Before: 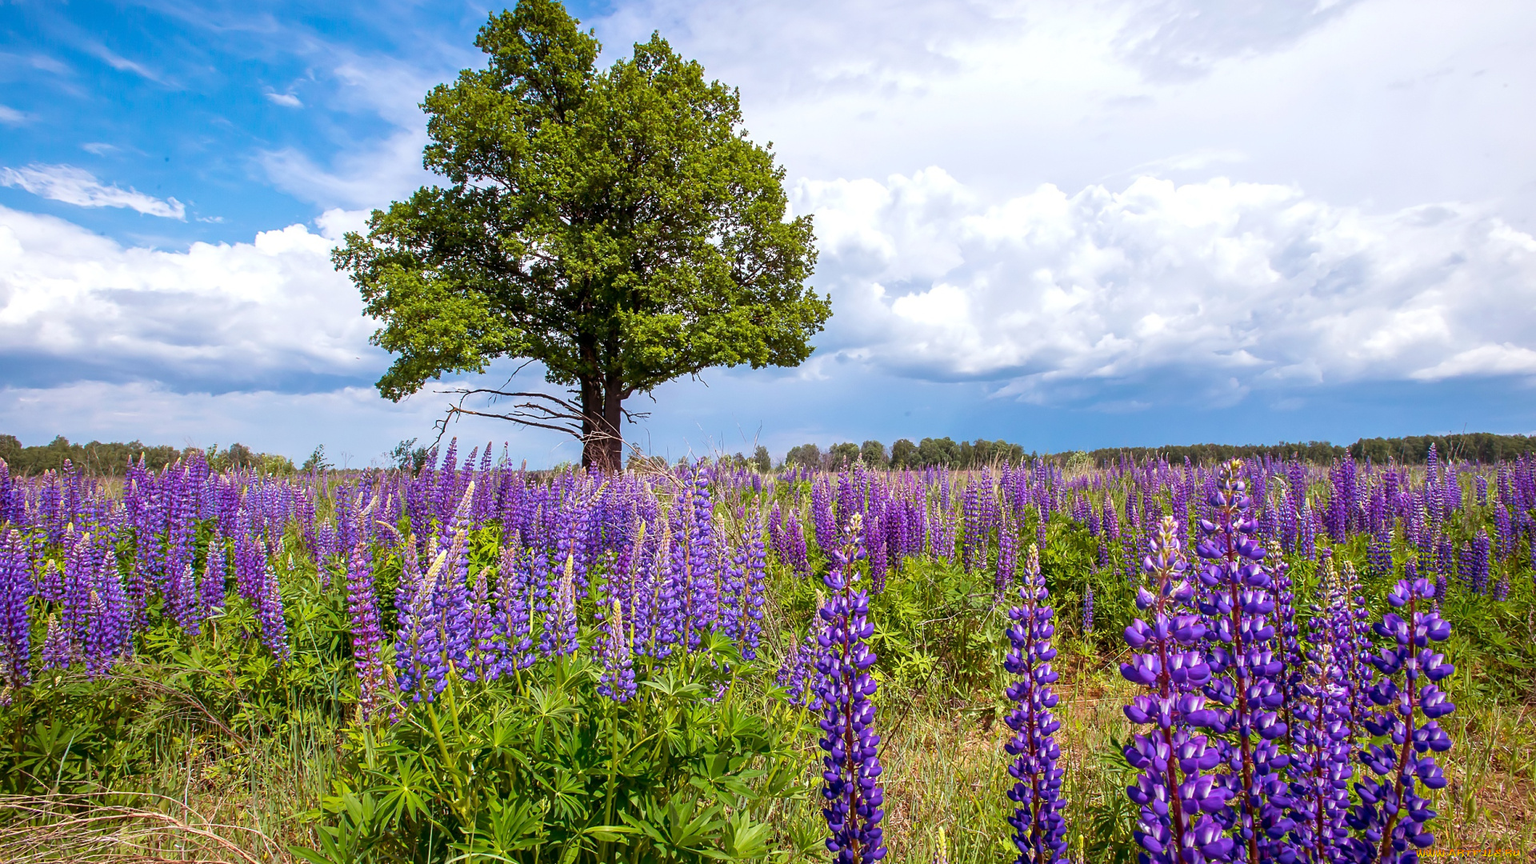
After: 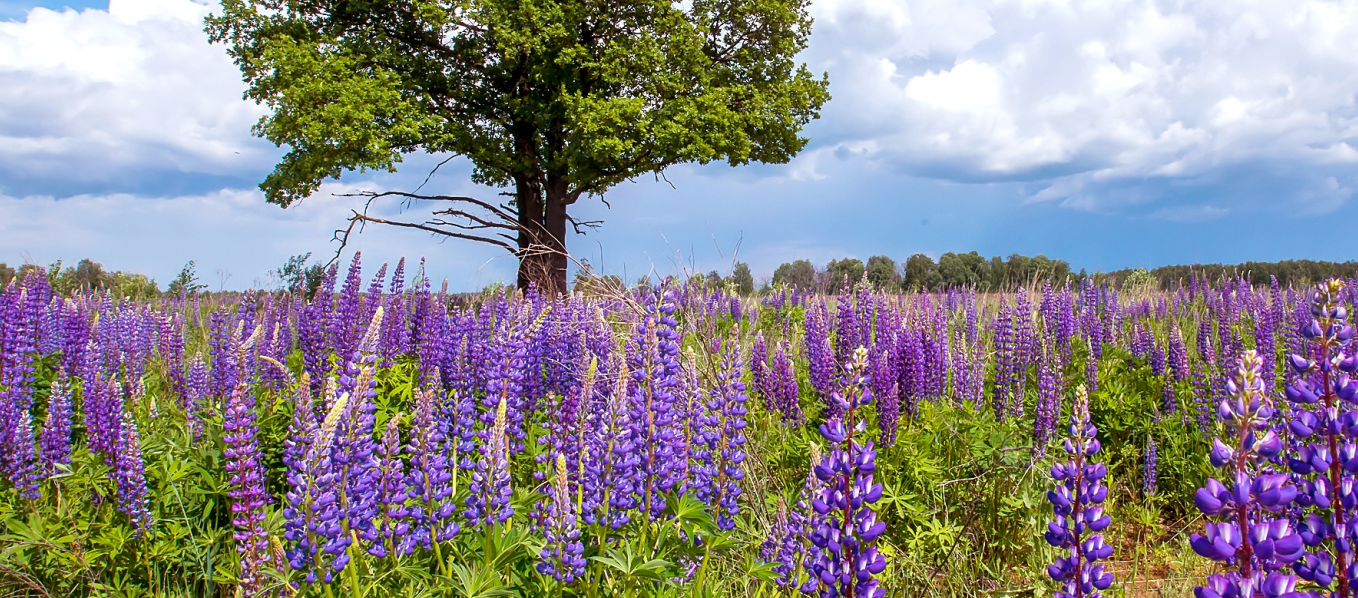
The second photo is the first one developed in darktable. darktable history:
exposure: black level correction 0.001, compensate highlight preservation false
crop: left 10.947%, top 27.366%, right 18.321%, bottom 17.261%
